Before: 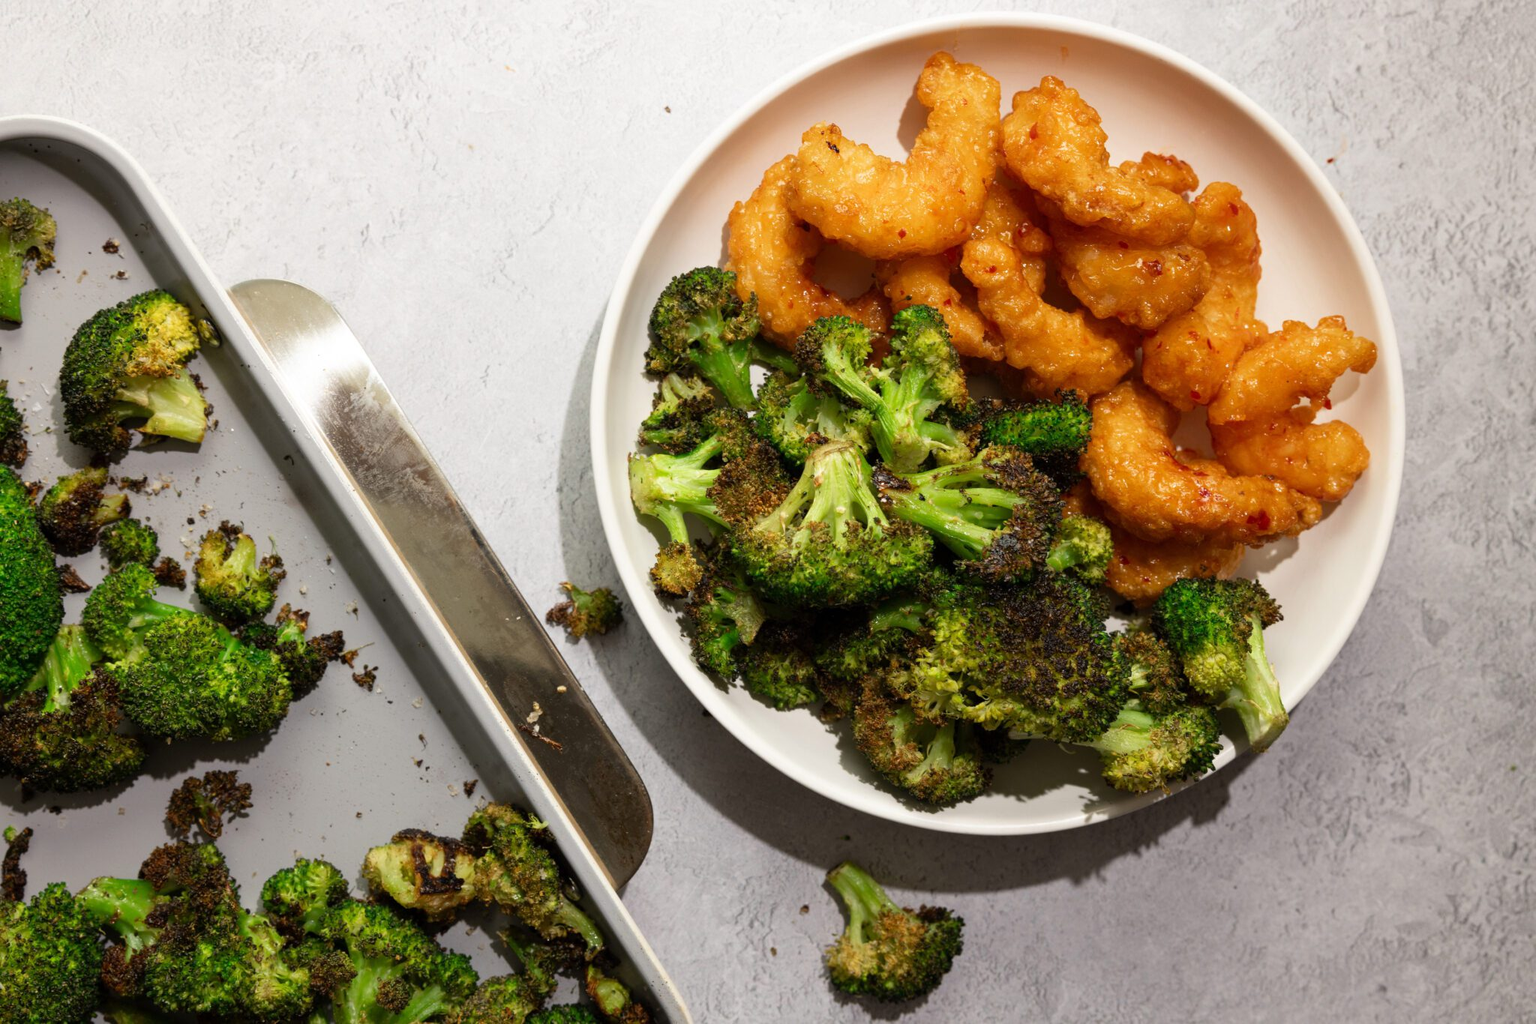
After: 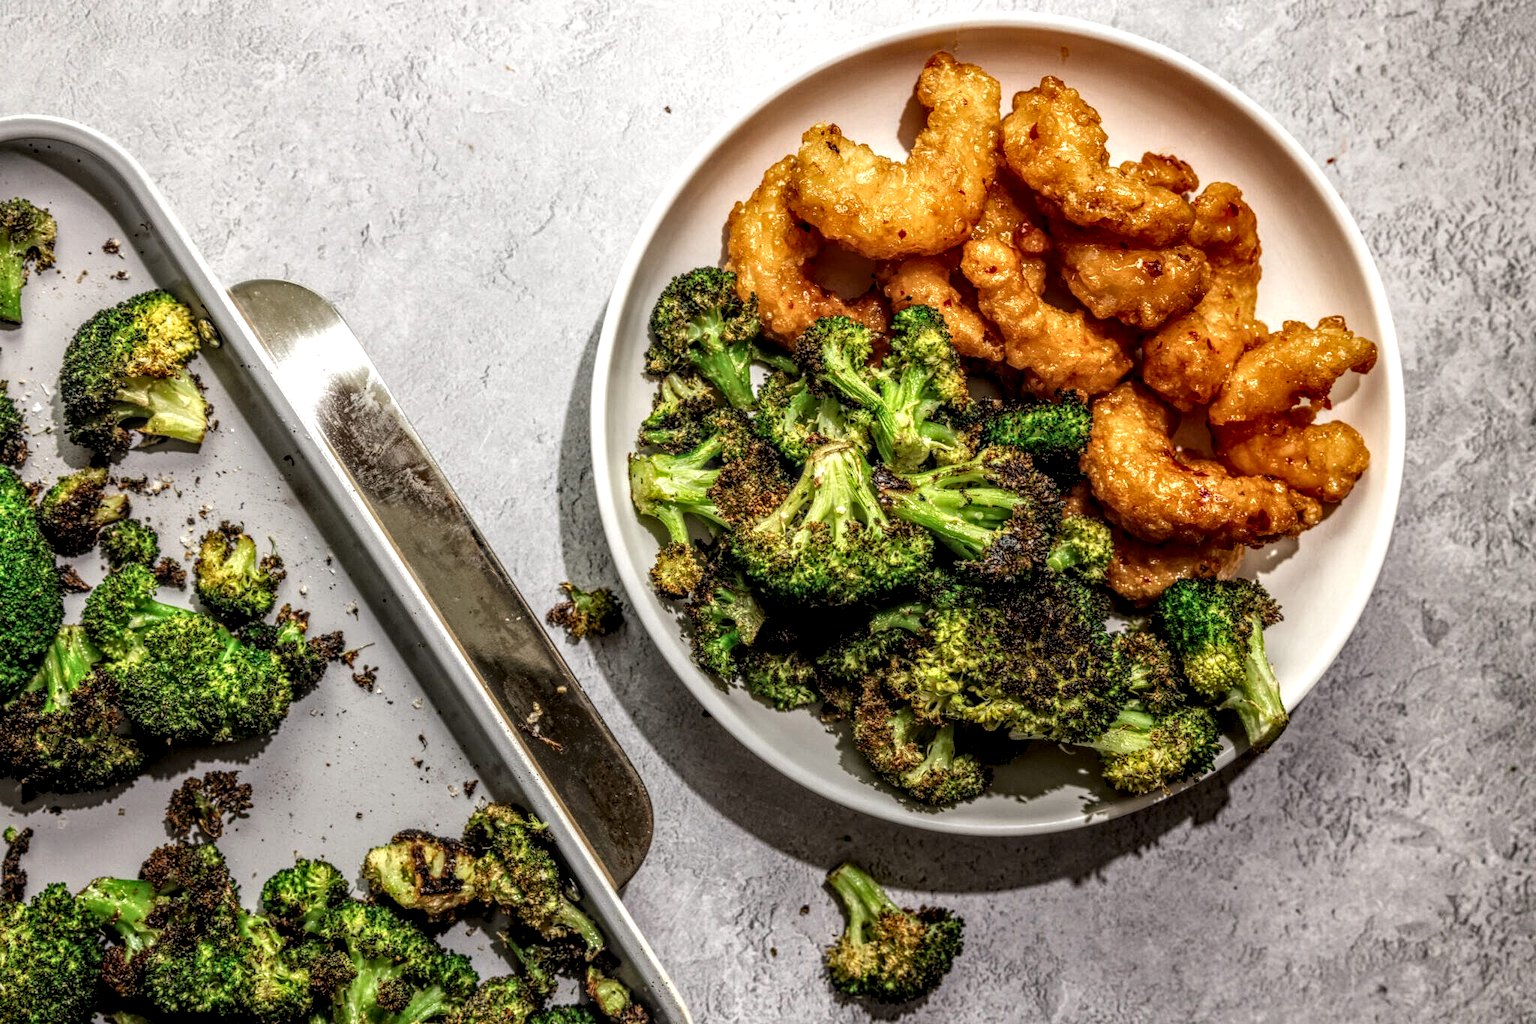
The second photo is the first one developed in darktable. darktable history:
local contrast: highlights 1%, shadows 6%, detail 298%, midtone range 0.293
